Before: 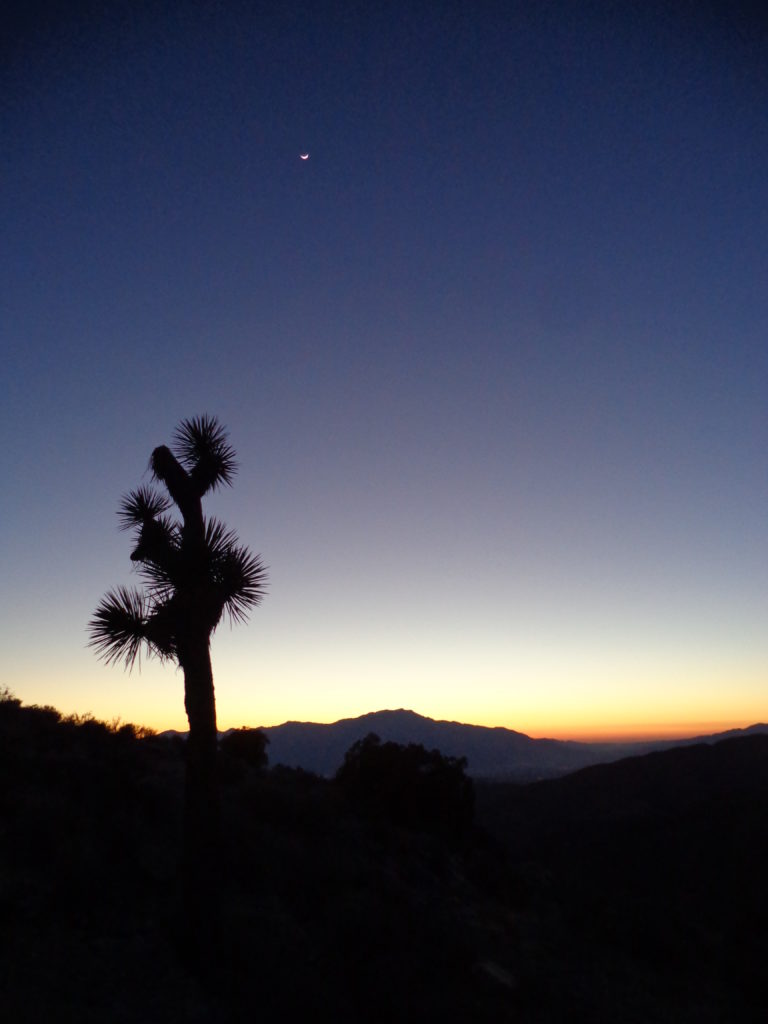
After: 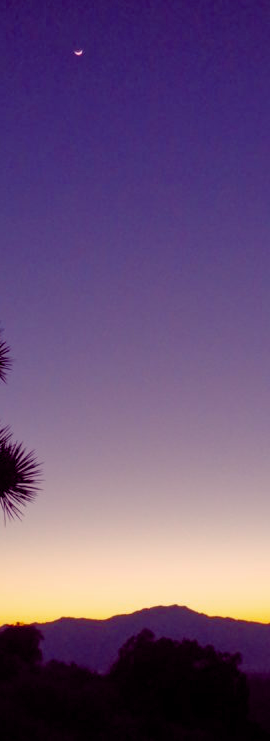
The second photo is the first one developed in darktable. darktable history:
exposure: compensate highlight preservation false
color balance rgb: shadows lift › chroma 6.43%, shadows lift › hue 305.74°, highlights gain › chroma 2.43%, highlights gain › hue 35.74°, global offset › chroma 0.28%, global offset › hue 320.29°, linear chroma grading › global chroma 5.5%, perceptual saturation grading › global saturation 30%, contrast 5.15%
tone equalizer: -8 EV 0.25 EV, -7 EV 0.417 EV, -6 EV 0.417 EV, -5 EV 0.25 EV, -3 EV -0.25 EV, -2 EV -0.417 EV, -1 EV -0.417 EV, +0 EV -0.25 EV, edges refinement/feathering 500, mask exposure compensation -1.57 EV, preserve details guided filter
crop and rotate: left 29.476%, top 10.214%, right 35.32%, bottom 17.333%
